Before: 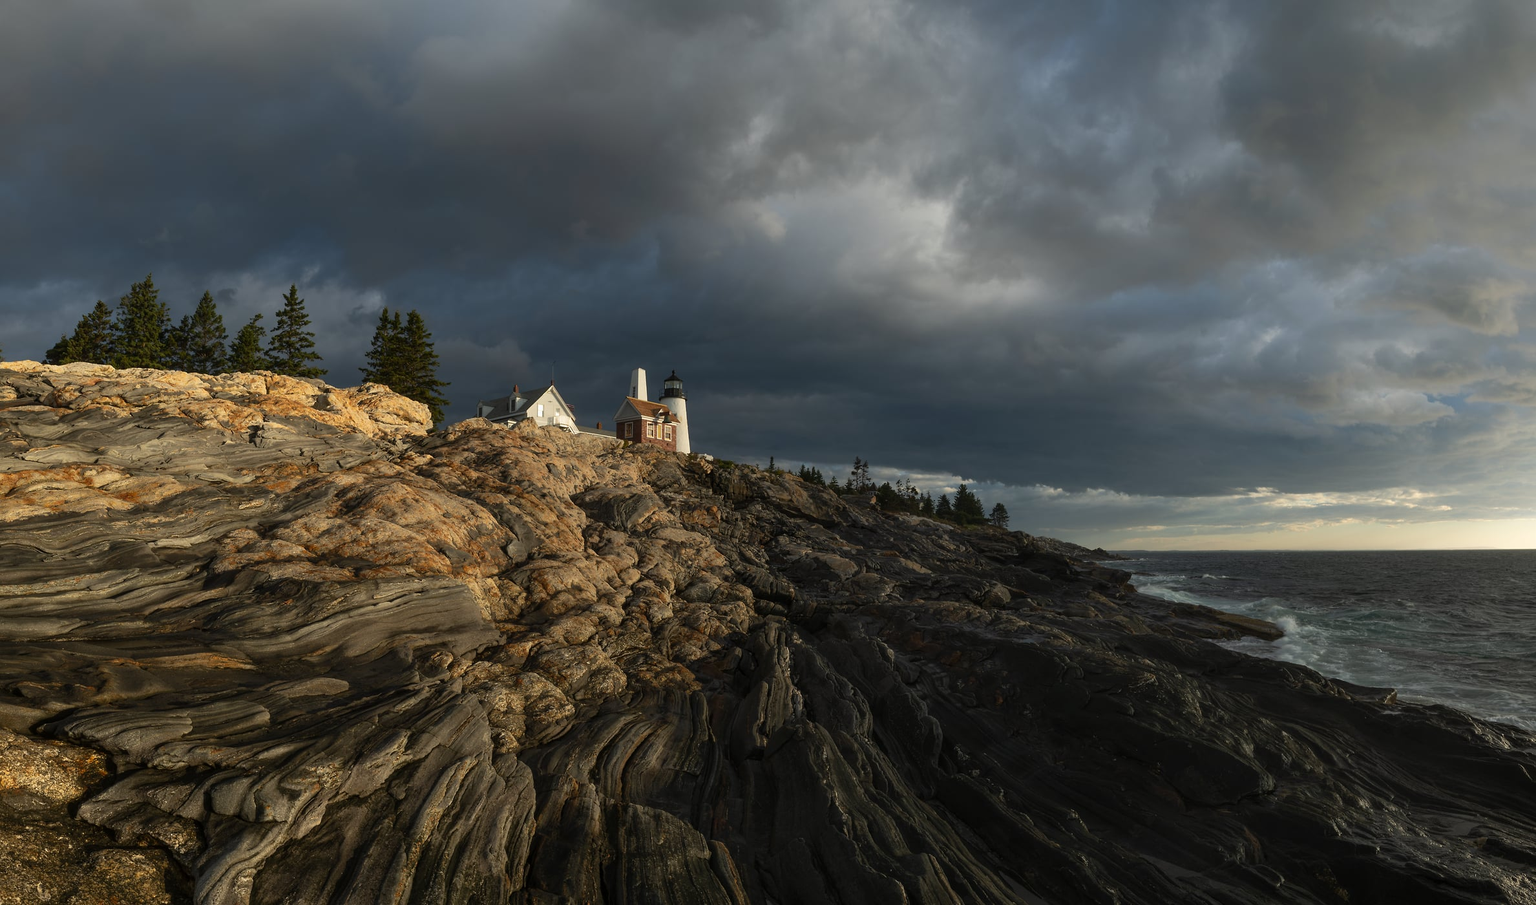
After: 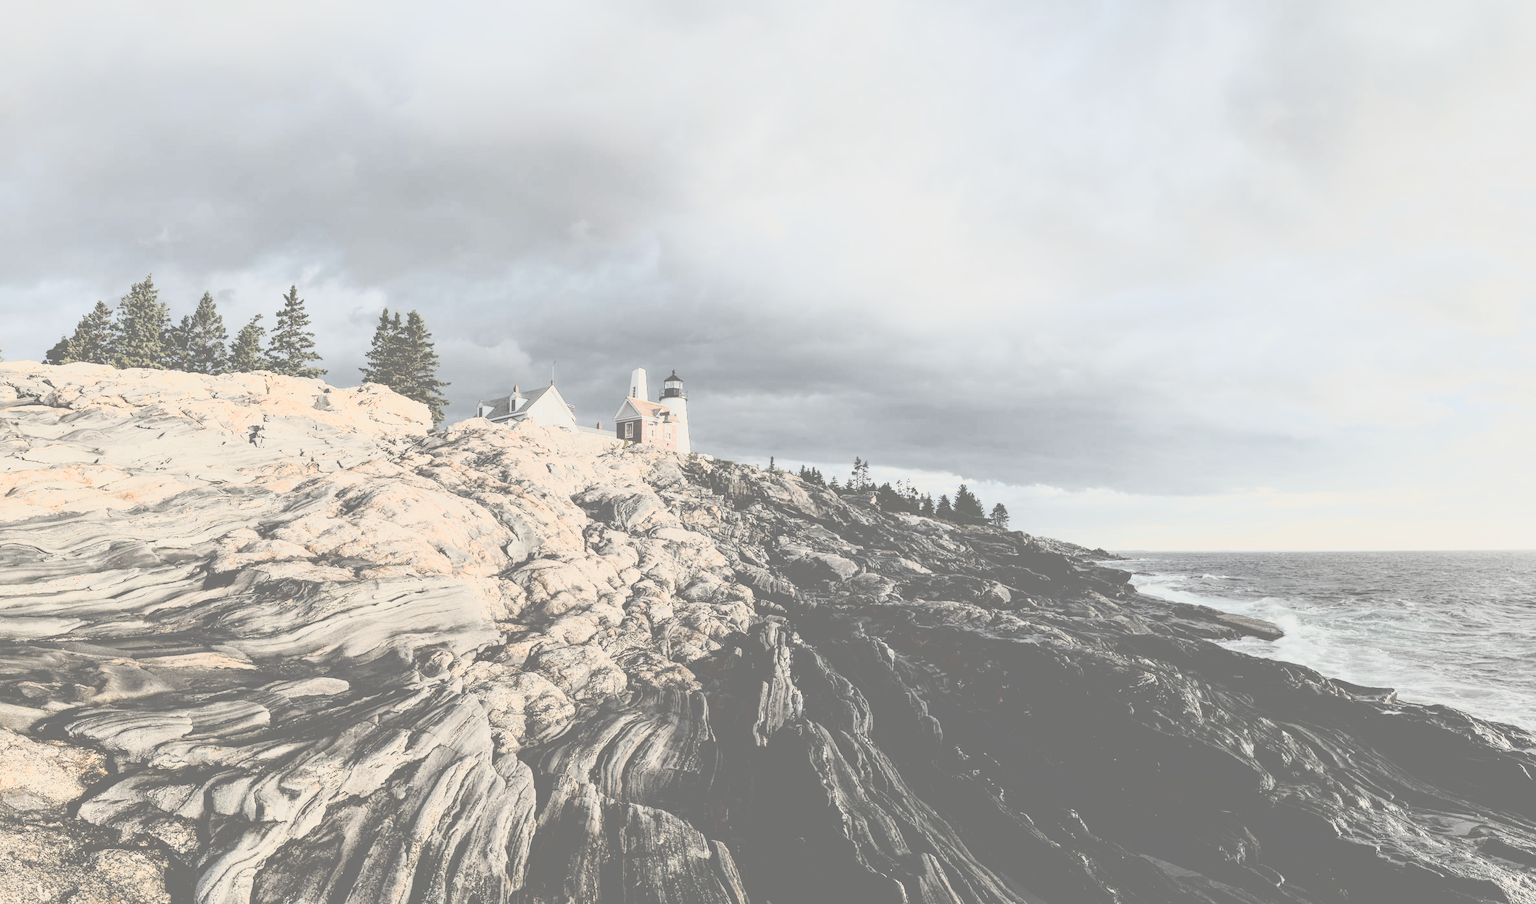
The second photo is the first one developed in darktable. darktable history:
contrast brightness saturation: contrast -0.32, brightness 0.75, saturation -0.78
rgb curve: curves: ch0 [(0, 0) (0.21, 0.15) (0.24, 0.21) (0.5, 0.75) (0.75, 0.96) (0.89, 0.99) (1, 1)]; ch1 [(0, 0.02) (0.21, 0.13) (0.25, 0.2) (0.5, 0.67) (0.75, 0.9) (0.89, 0.97) (1, 1)]; ch2 [(0, 0.02) (0.21, 0.13) (0.25, 0.2) (0.5, 0.67) (0.75, 0.9) (0.89, 0.97) (1, 1)], compensate middle gray true
exposure: black level correction 0.009, exposure 1.425 EV, compensate highlight preservation false
